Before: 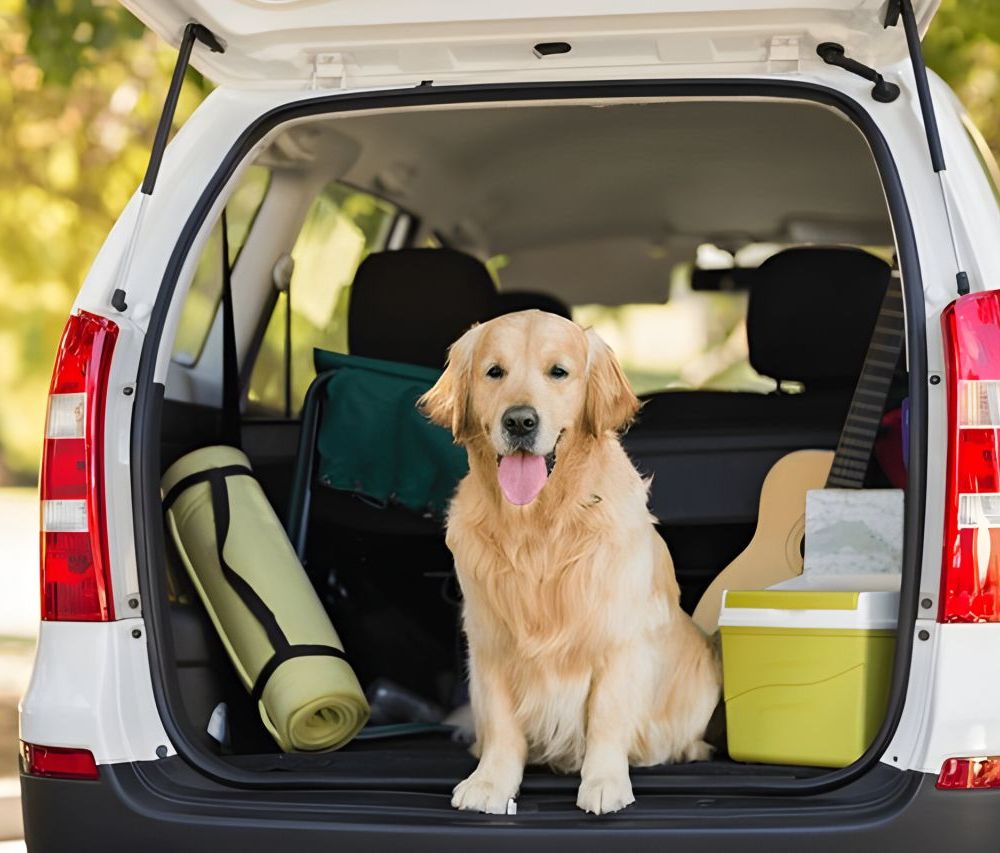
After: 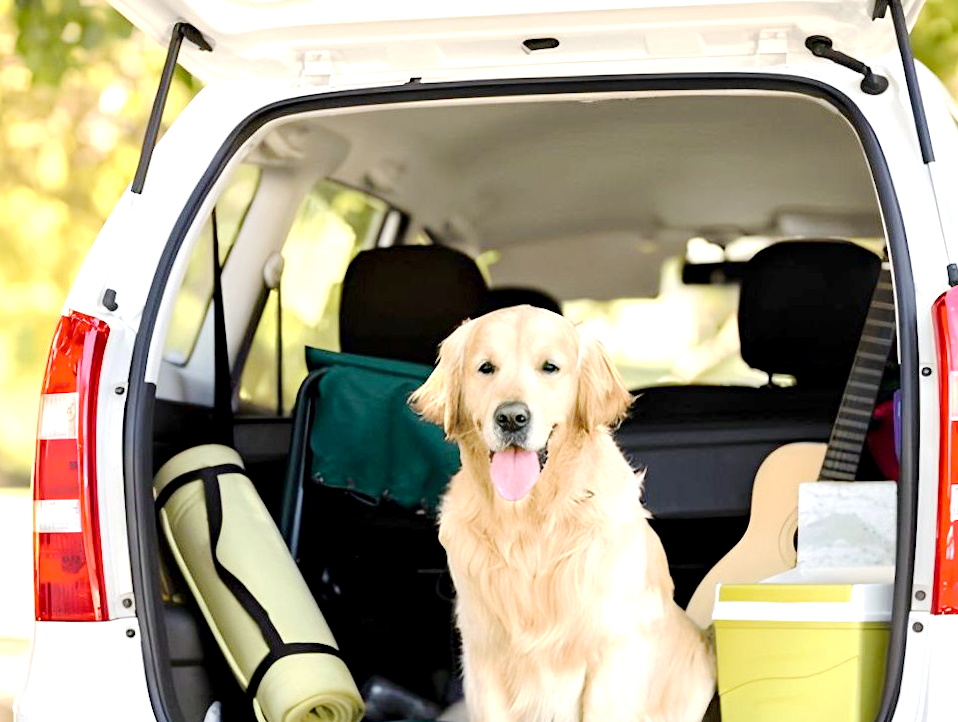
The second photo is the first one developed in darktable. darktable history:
crop and rotate: angle 0.554°, left 0.324%, right 2.726%, bottom 14.285%
tone equalizer: -8 EV -0.381 EV, -7 EV -0.358 EV, -6 EV -0.356 EV, -5 EV -0.261 EV, -3 EV 0.239 EV, -2 EV 0.305 EV, -1 EV 0.394 EV, +0 EV 0.425 EV
base curve: curves: ch0 [(0, 0) (0.158, 0.273) (0.879, 0.895) (1, 1)], preserve colors none
exposure: black level correction 0.005, exposure 0.421 EV, compensate highlight preservation false
